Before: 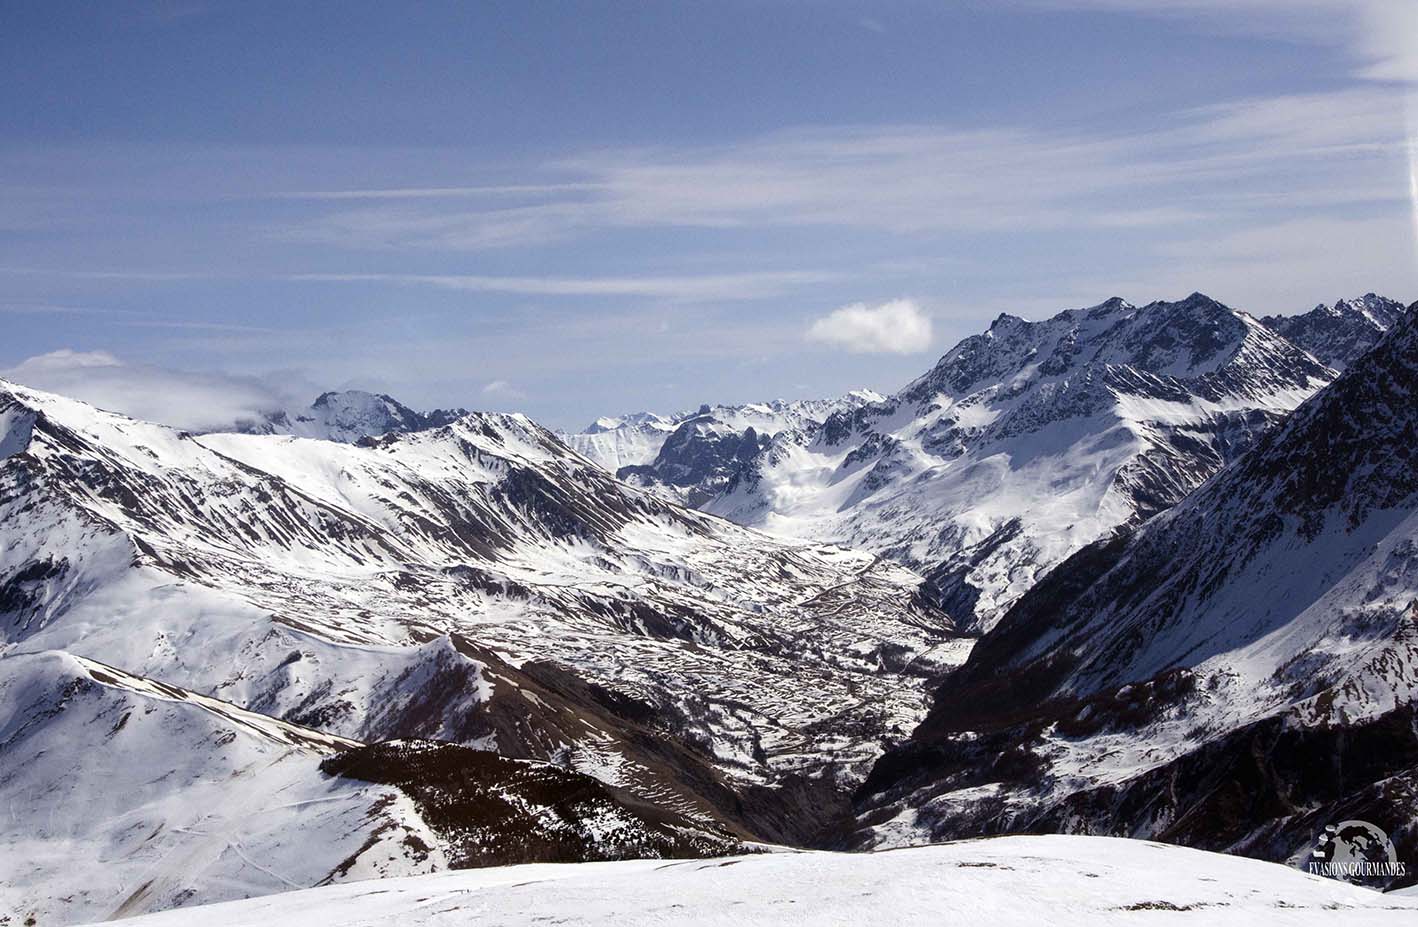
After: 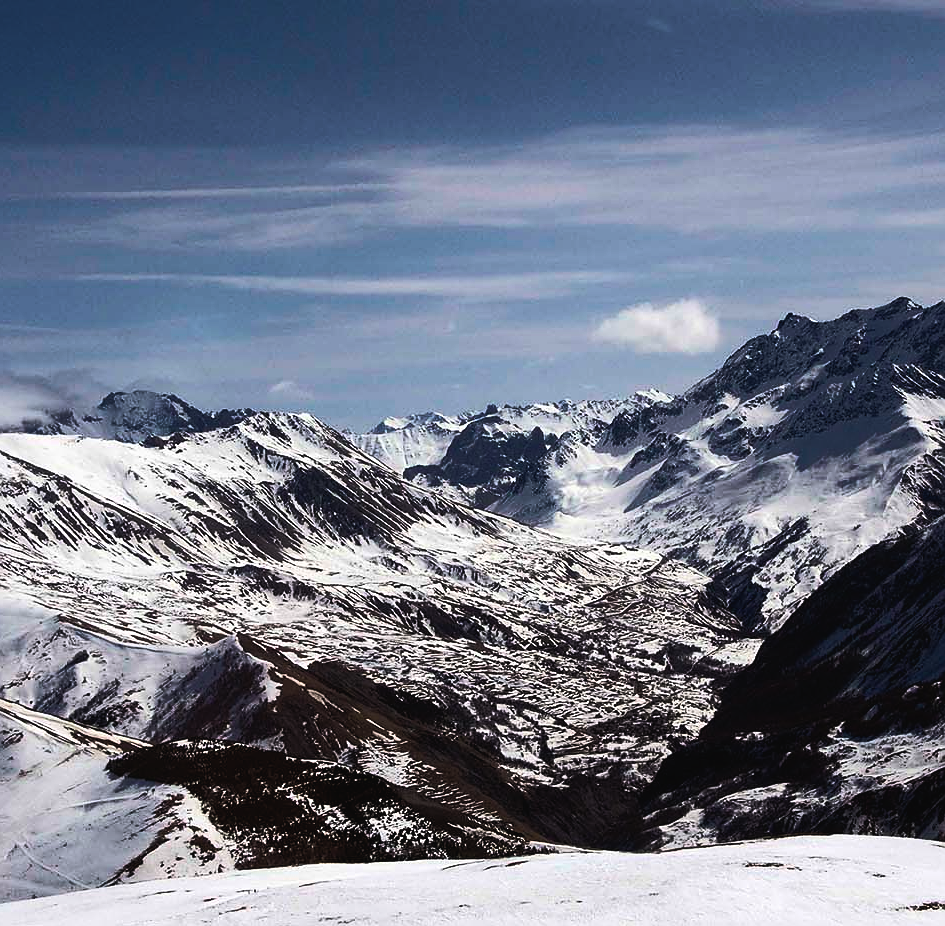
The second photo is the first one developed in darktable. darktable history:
color balance rgb: linear chroma grading › global chroma 40.15%, perceptual saturation grading › global saturation 60.58%, perceptual saturation grading › highlights 20.44%, perceptual saturation grading › shadows -50.36%, perceptual brilliance grading › highlights 2.19%, perceptual brilliance grading › mid-tones -50.36%, perceptual brilliance grading › shadows -50.36%
sharpen: radius 0.969, amount 0.604
crop and rotate: left 15.055%, right 18.278%
contrast brightness saturation: contrast -0.05, saturation -0.41
